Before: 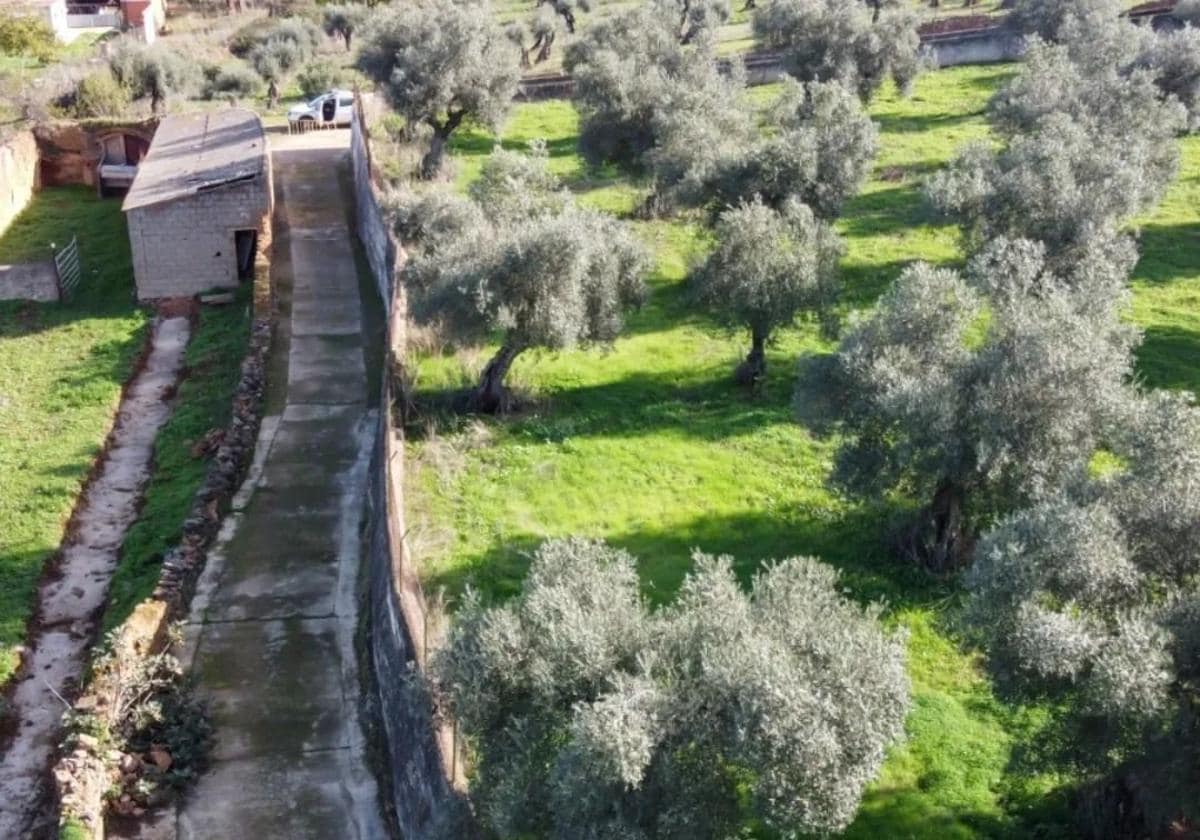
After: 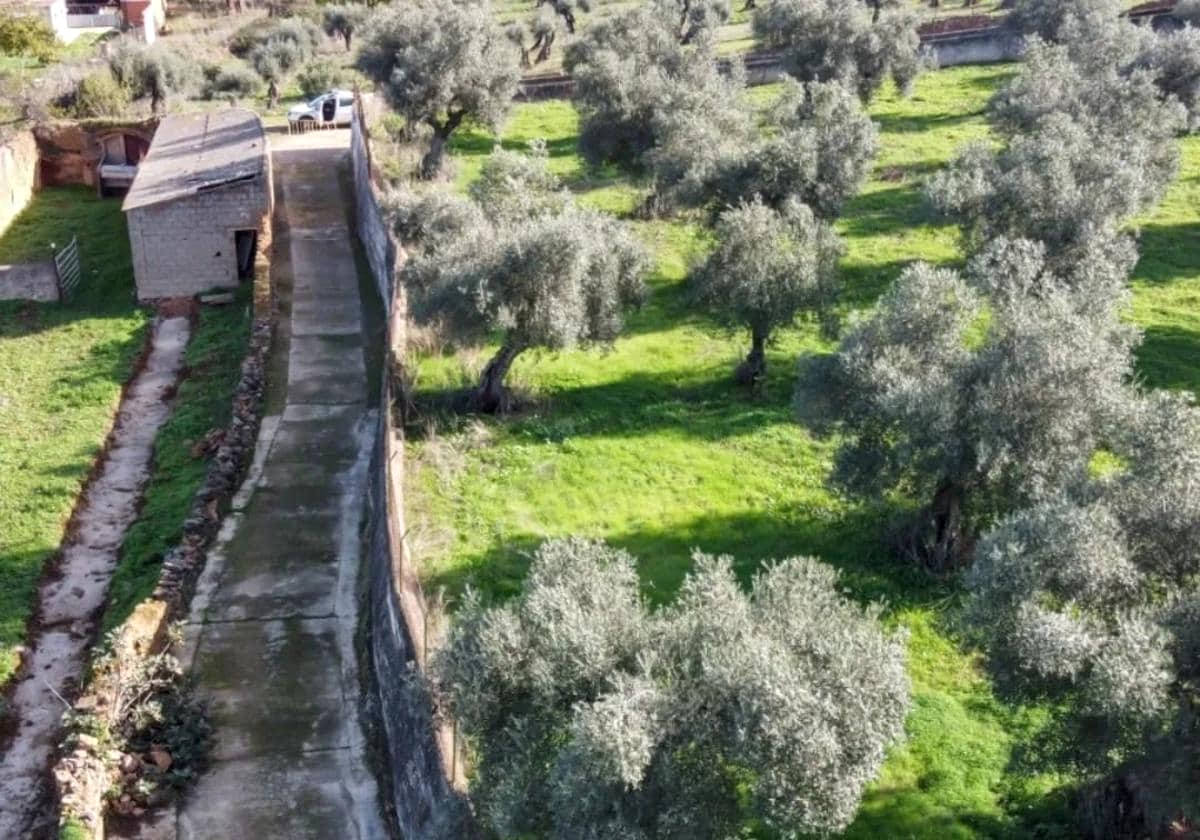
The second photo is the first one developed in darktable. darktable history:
tone equalizer: on, module defaults
local contrast: highlights 100%, shadows 100%, detail 120%, midtone range 0.2
shadows and highlights: soften with gaussian
